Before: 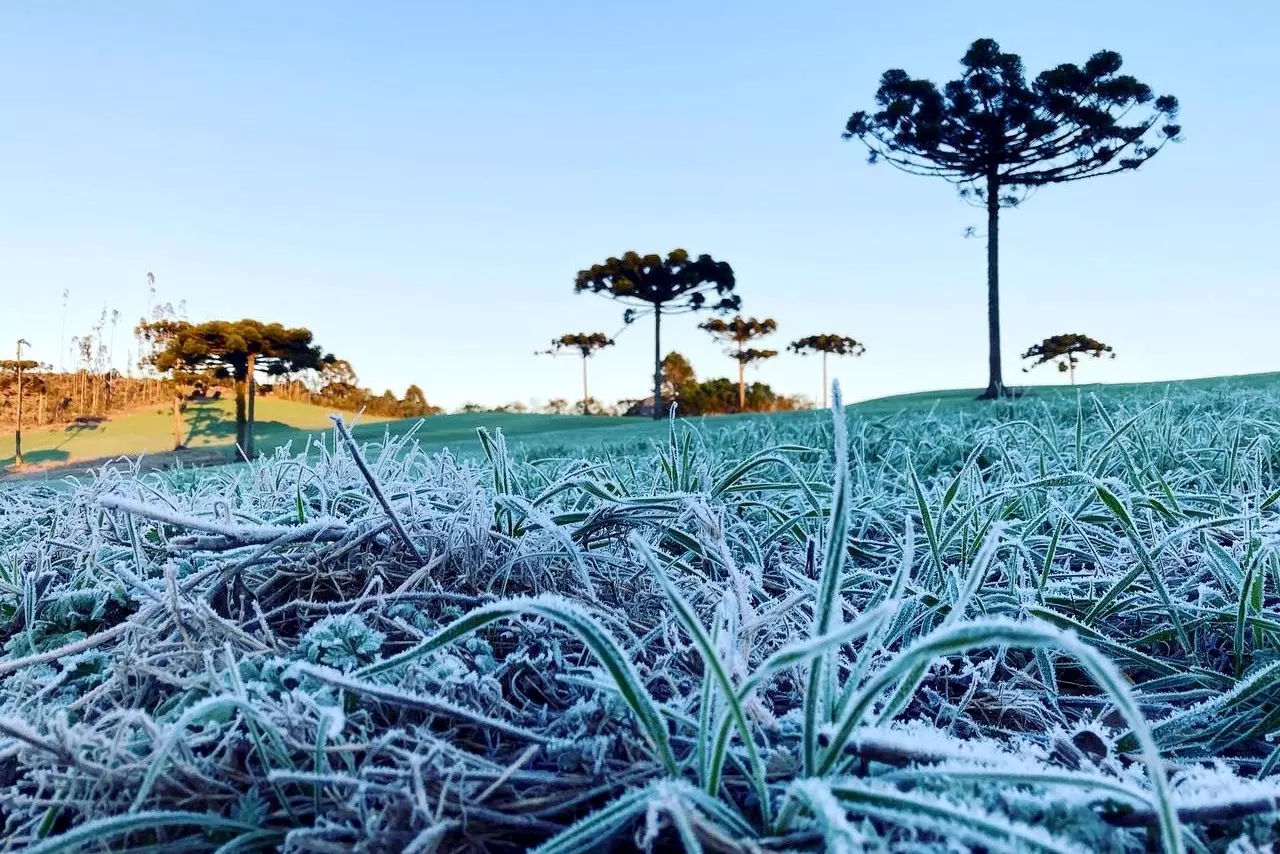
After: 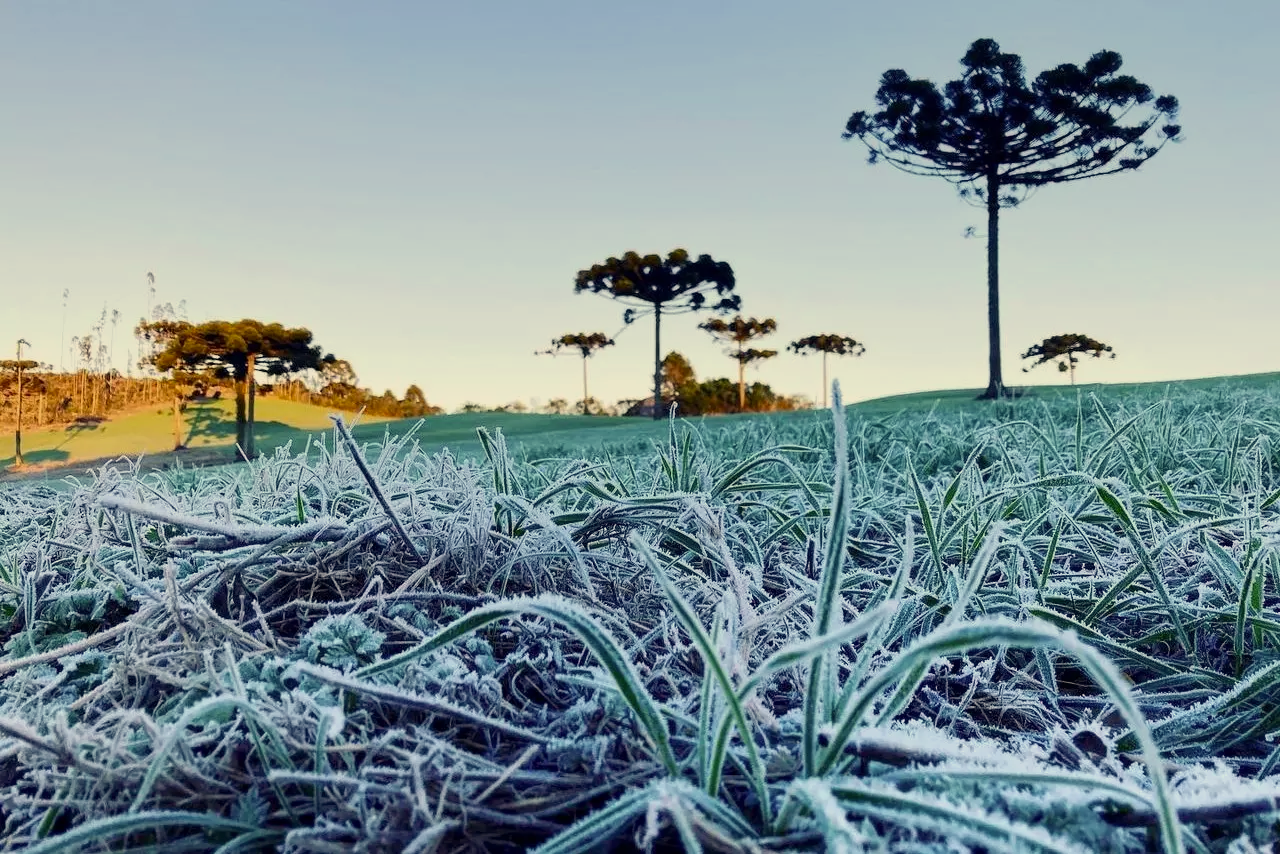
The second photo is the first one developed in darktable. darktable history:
color correction: highlights a* 1.39, highlights b* 17.83
graduated density: on, module defaults
